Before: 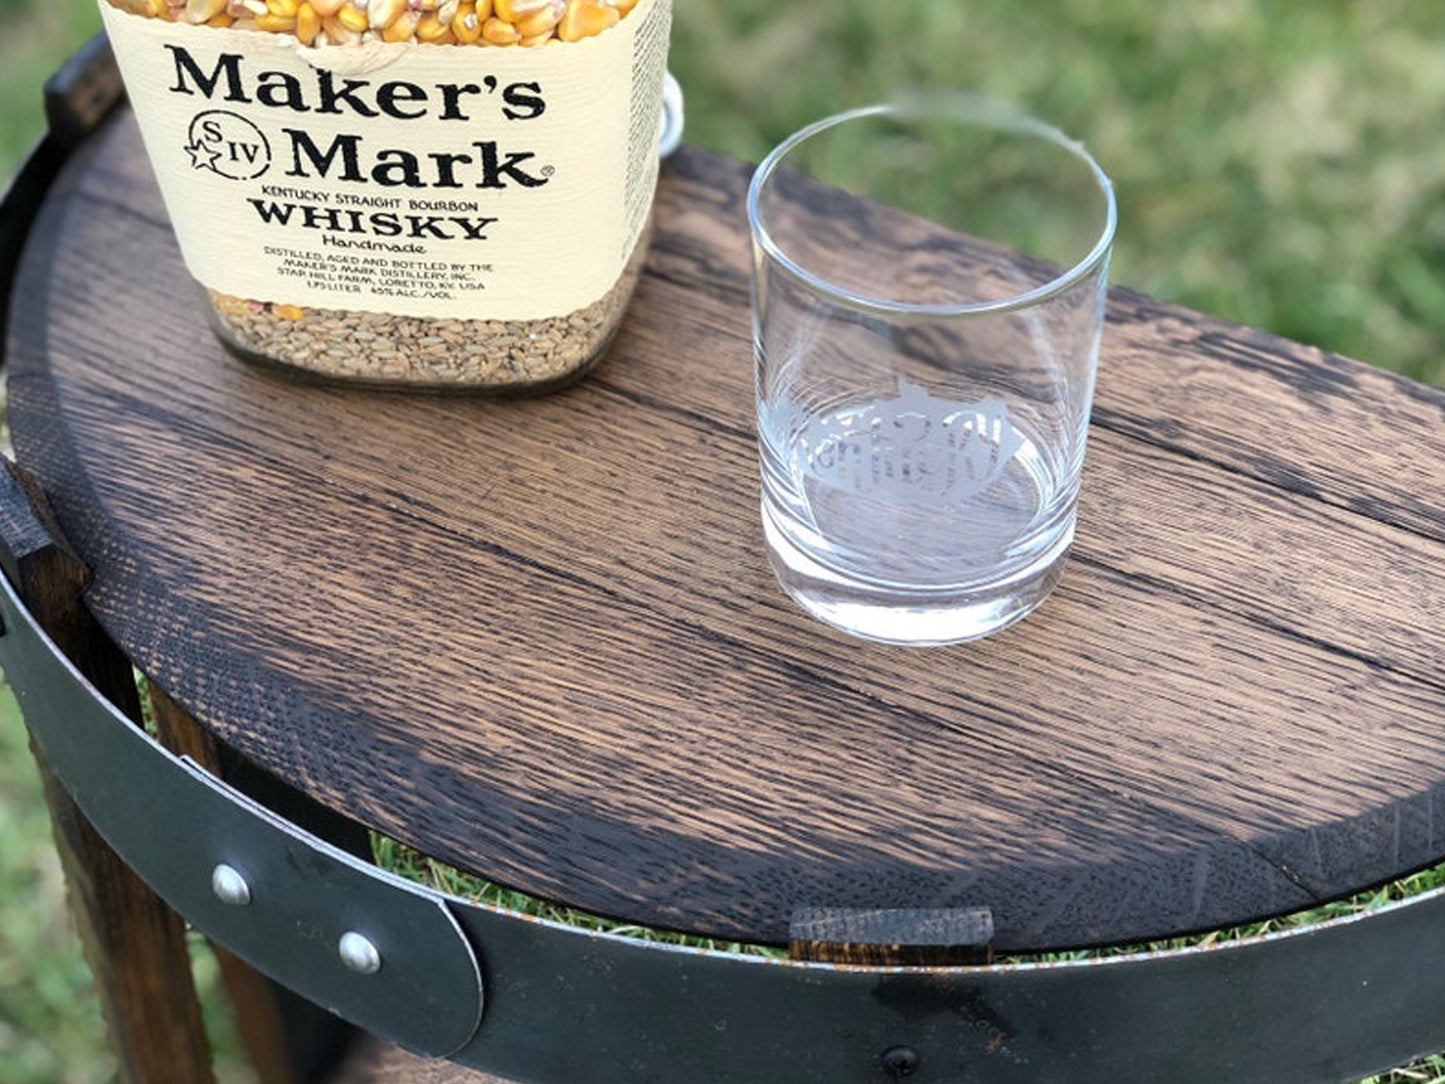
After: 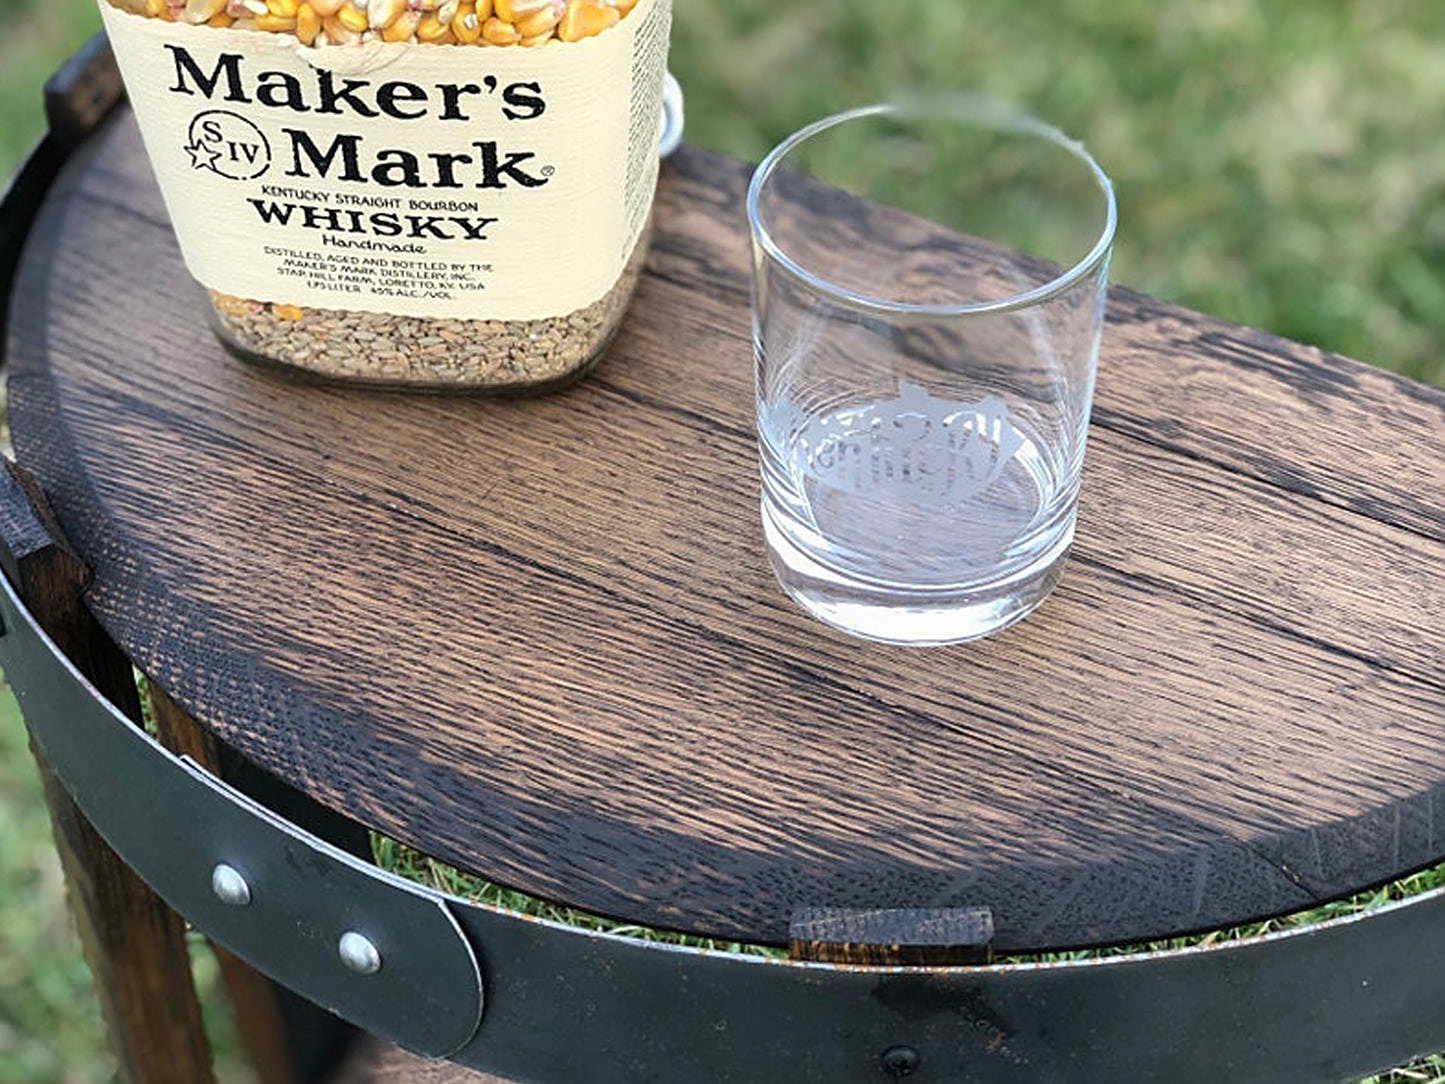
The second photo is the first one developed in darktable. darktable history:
contrast equalizer: octaves 7, y [[0.5, 0.5, 0.472, 0.5, 0.5, 0.5], [0.5 ×6], [0.5 ×6], [0 ×6], [0 ×6]]
sharpen: on, module defaults
